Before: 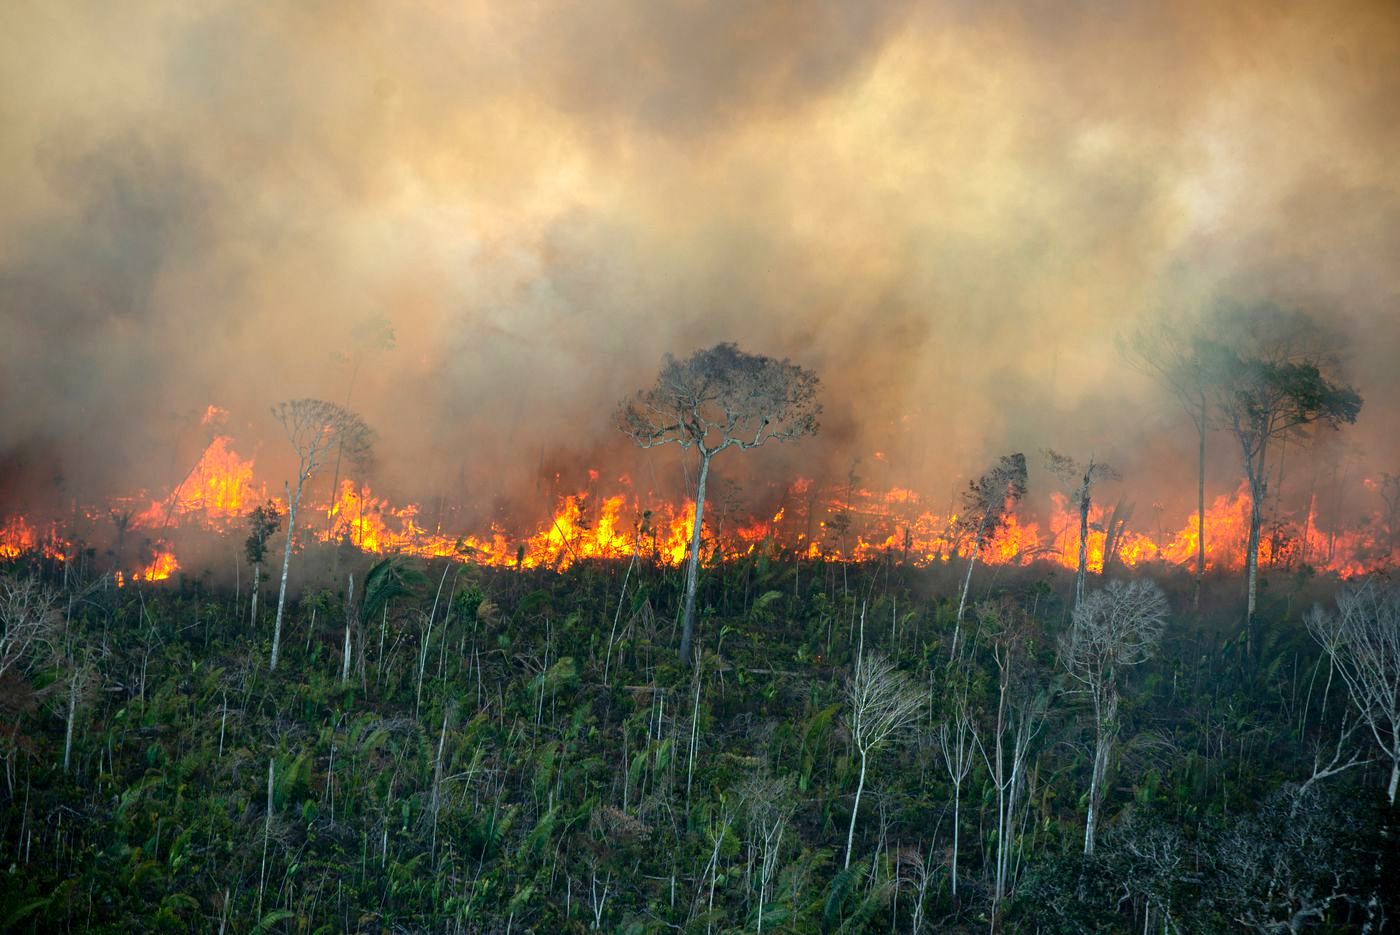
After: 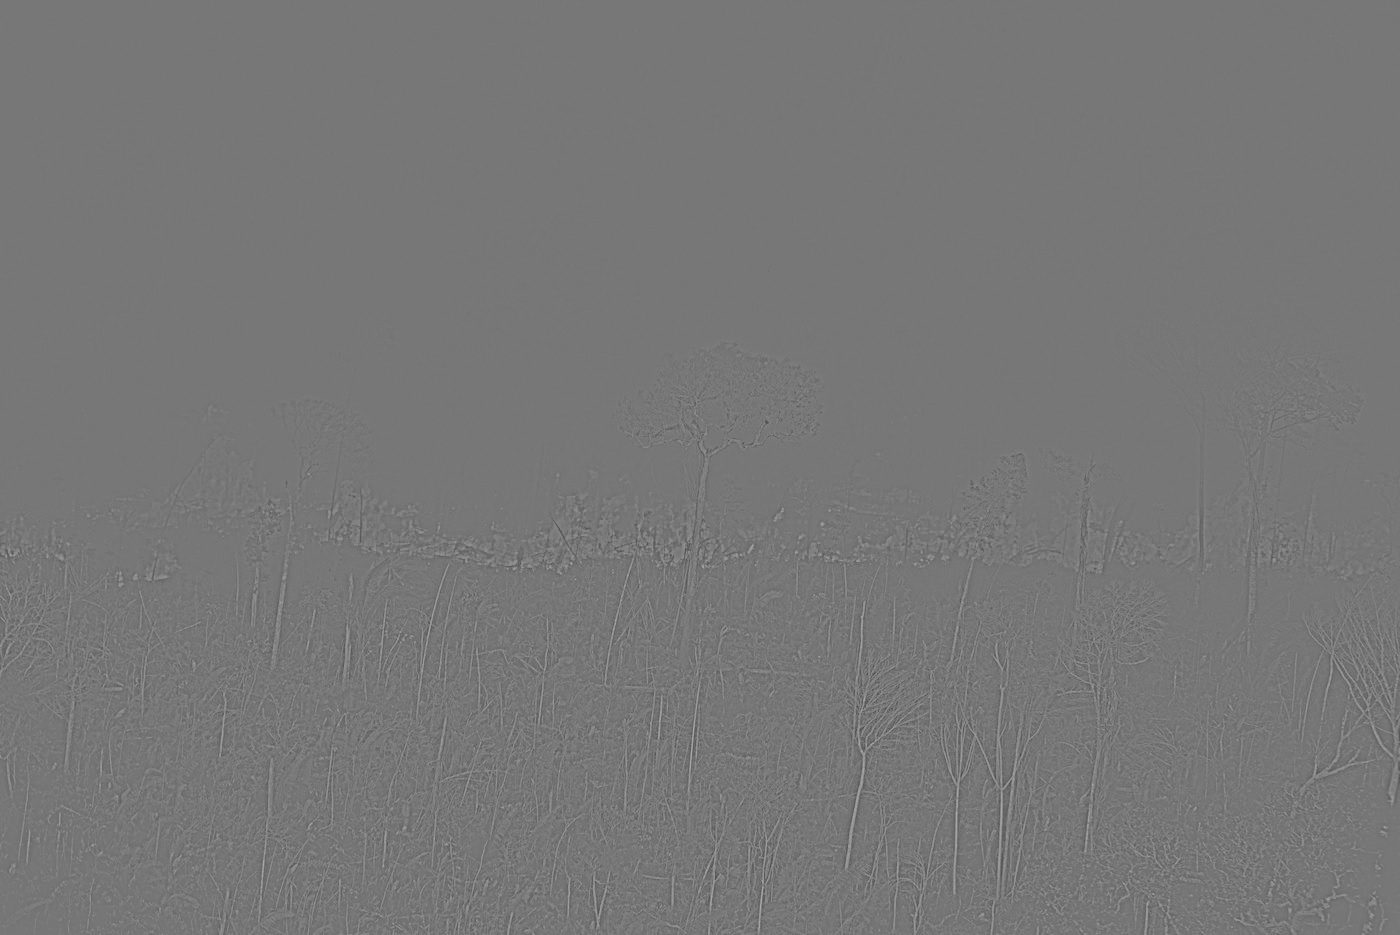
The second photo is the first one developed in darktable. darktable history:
highpass: sharpness 9.84%, contrast boost 9.94%
filmic rgb: black relative exposure -5 EV, white relative exposure 3.5 EV, hardness 3.19, contrast 1.2, highlights saturation mix -30%
